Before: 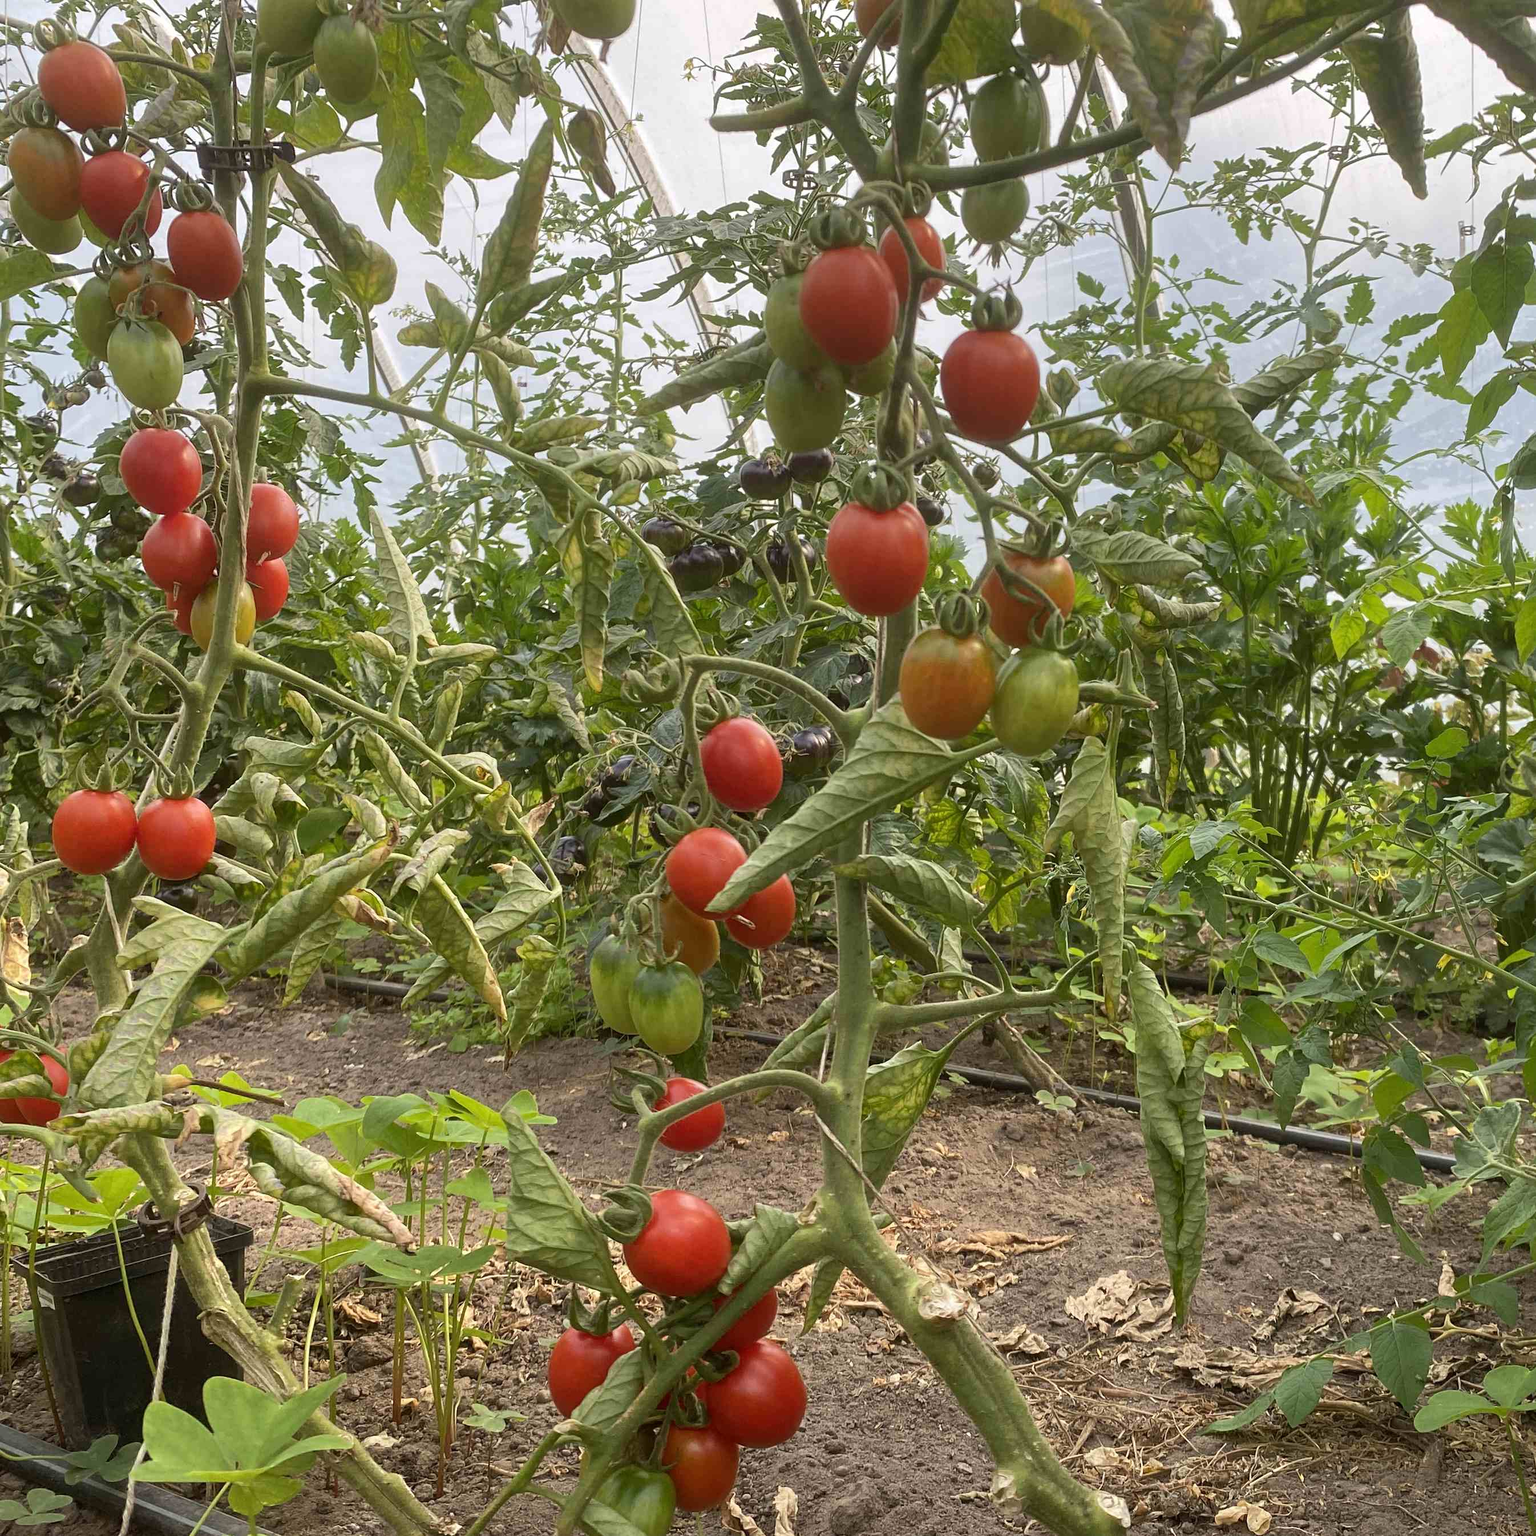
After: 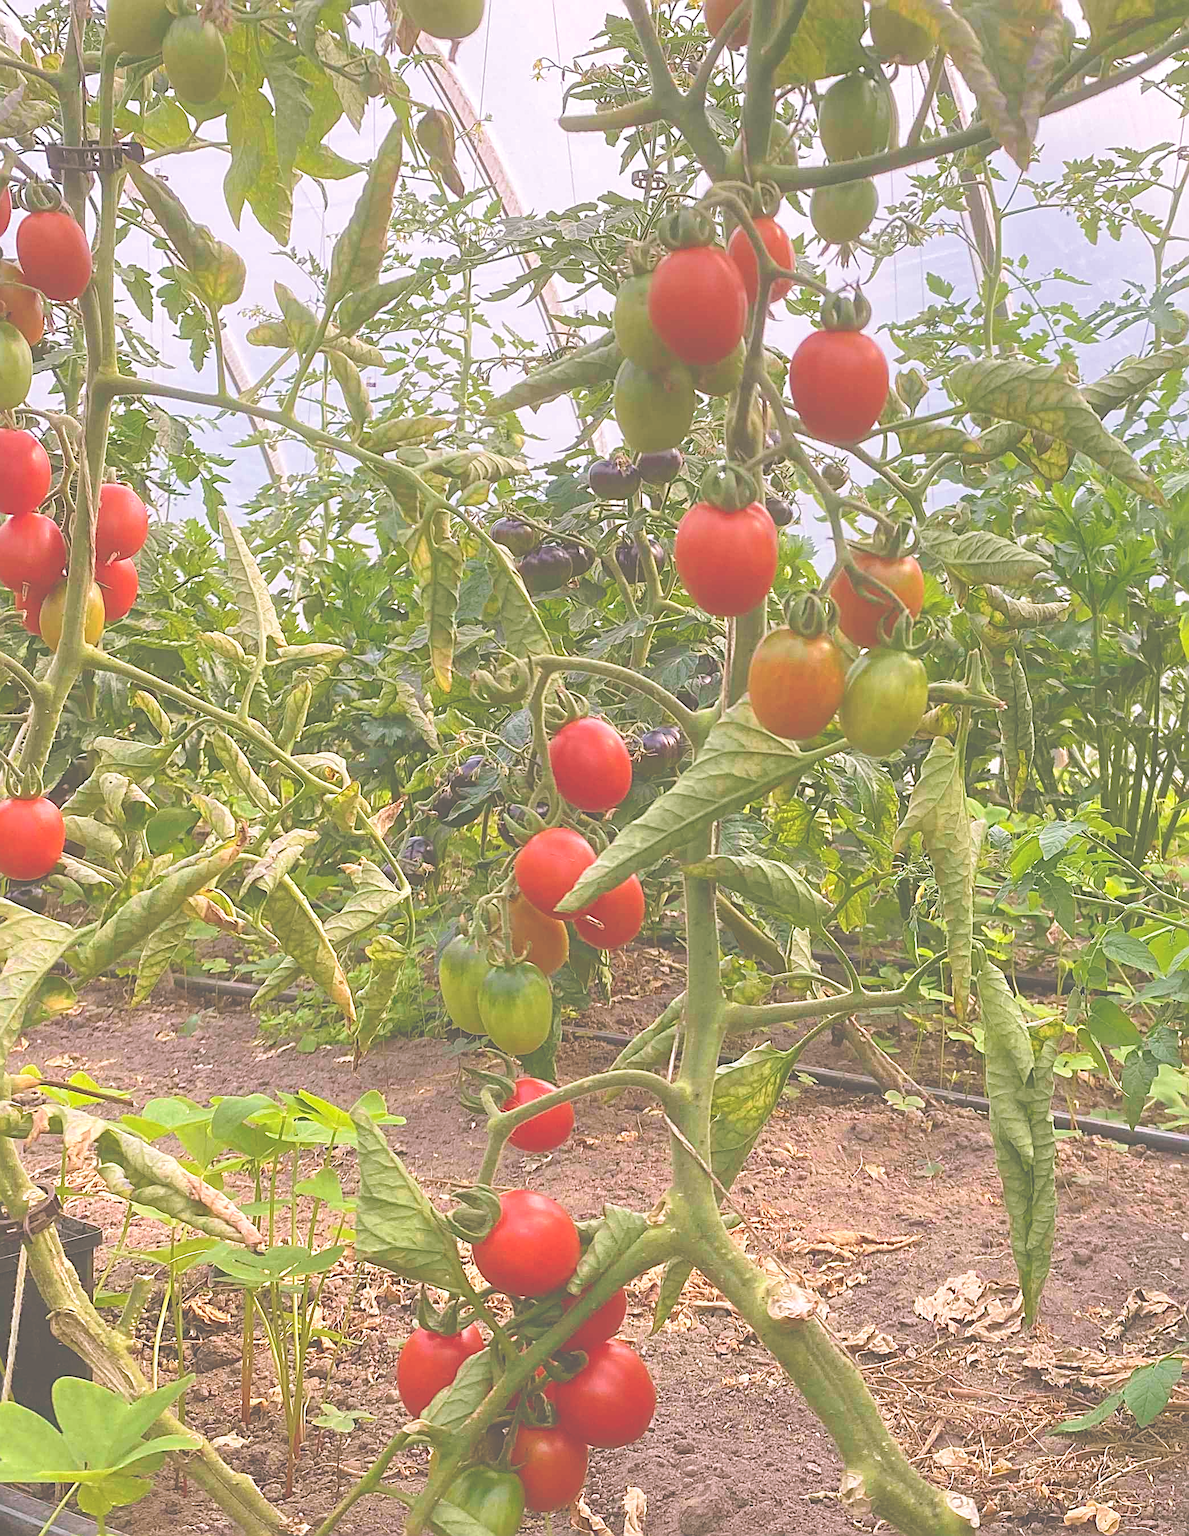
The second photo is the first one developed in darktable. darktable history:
white balance: red 1.05, blue 1.072
crop: left 9.88%, right 12.664%
exposure: black level correction -0.087, compensate highlight preservation false
tone curve: curves: ch0 [(0, 0) (0.003, 0.03) (0.011, 0.032) (0.025, 0.035) (0.044, 0.038) (0.069, 0.041) (0.1, 0.058) (0.136, 0.091) (0.177, 0.133) (0.224, 0.181) (0.277, 0.268) (0.335, 0.363) (0.399, 0.461) (0.468, 0.554) (0.543, 0.633) (0.623, 0.709) (0.709, 0.784) (0.801, 0.869) (0.898, 0.938) (1, 1)], preserve colors none
color zones: curves: ch0 [(0, 0.613) (0.01, 0.613) (0.245, 0.448) (0.498, 0.529) (0.642, 0.665) (0.879, 0.777) (0.99, 0.613)]; ch1 [(0, 0) (0.143, 0) (0.286, 0) (0.429, 0) (0.571, 0) (0.714, 0) (0.857, 0)], mix -121.96%
sharpen: radius 2.676, amount 0.669
velvia: on, module defaults
